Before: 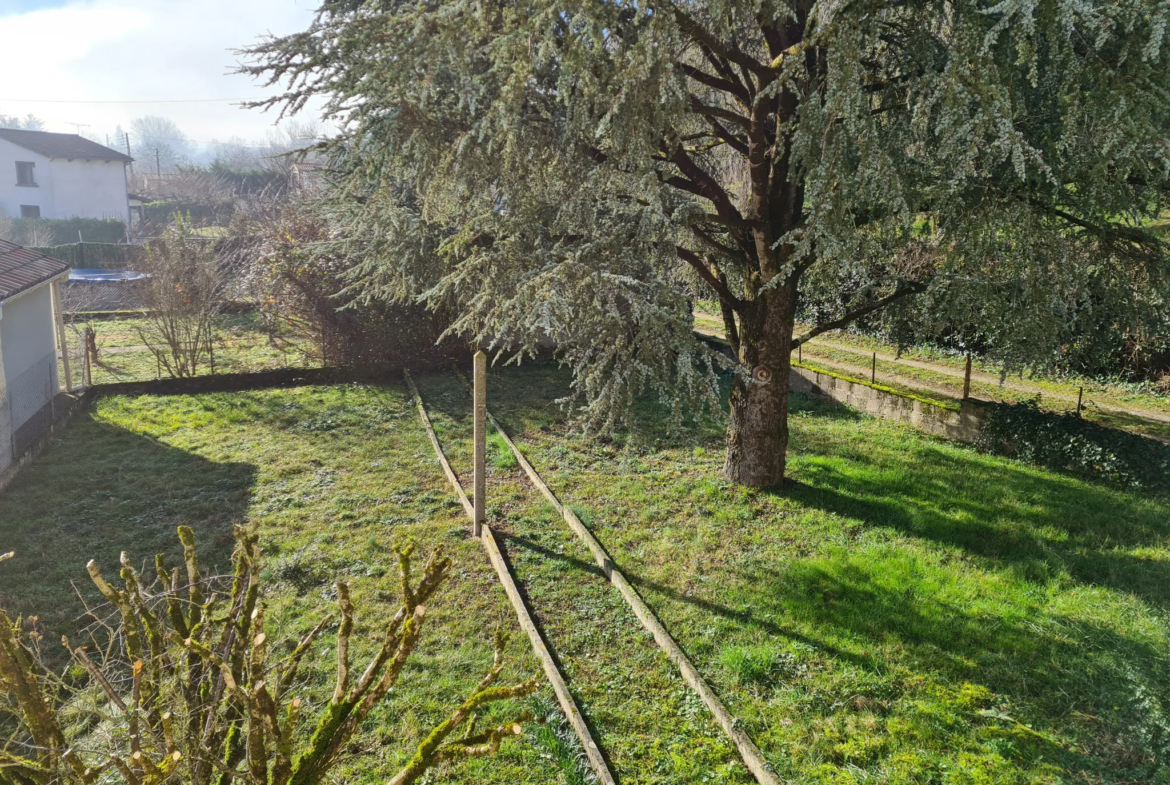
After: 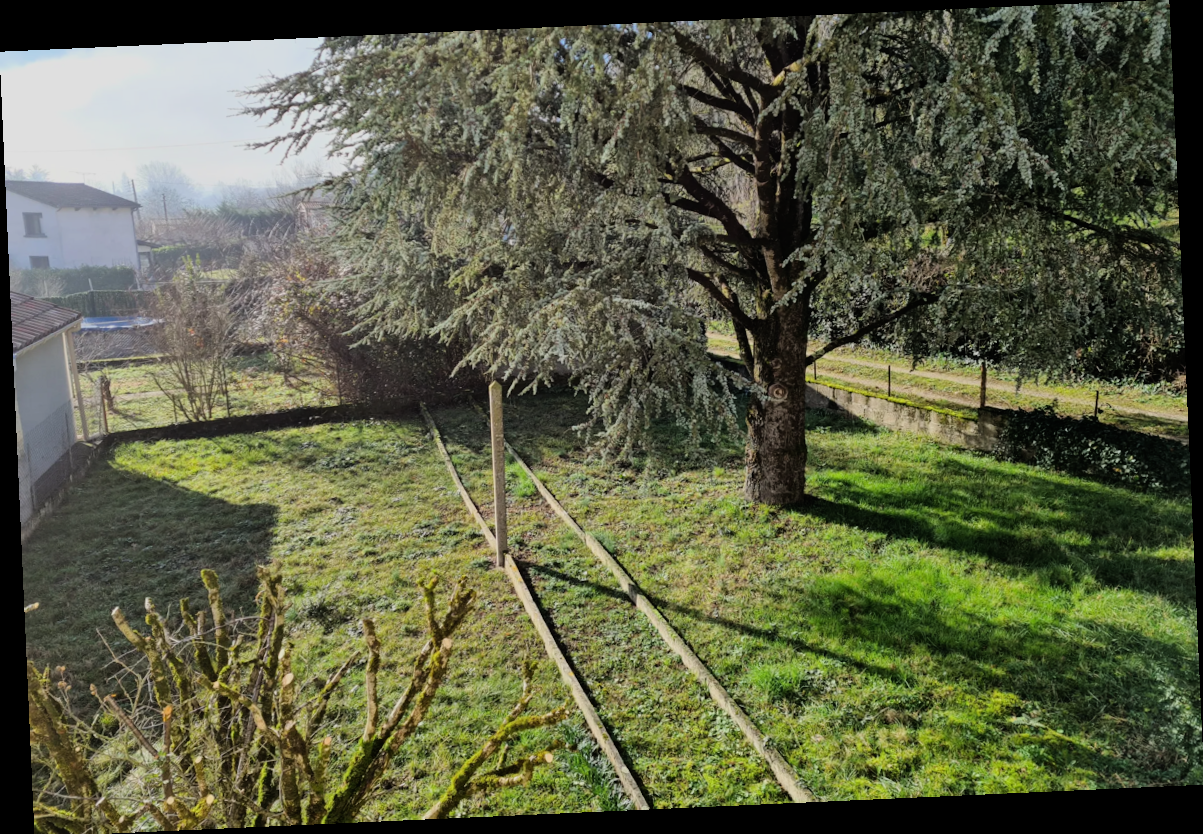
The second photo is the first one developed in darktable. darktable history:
filmic rgb: black relative exposure -7.75 EV, white relative exposure 4.4 EV, threshold 3 EV, hardness 3.76, latitude 50%, contrast 1.1, color science v5 (2021), contrast in shadows safe, contrast in highlights safe, enable highlight reconstruction true
crop: top 0.05%, bottom 0.098%
rotate and perspective: rotation -2.56°, automatic cropping off
